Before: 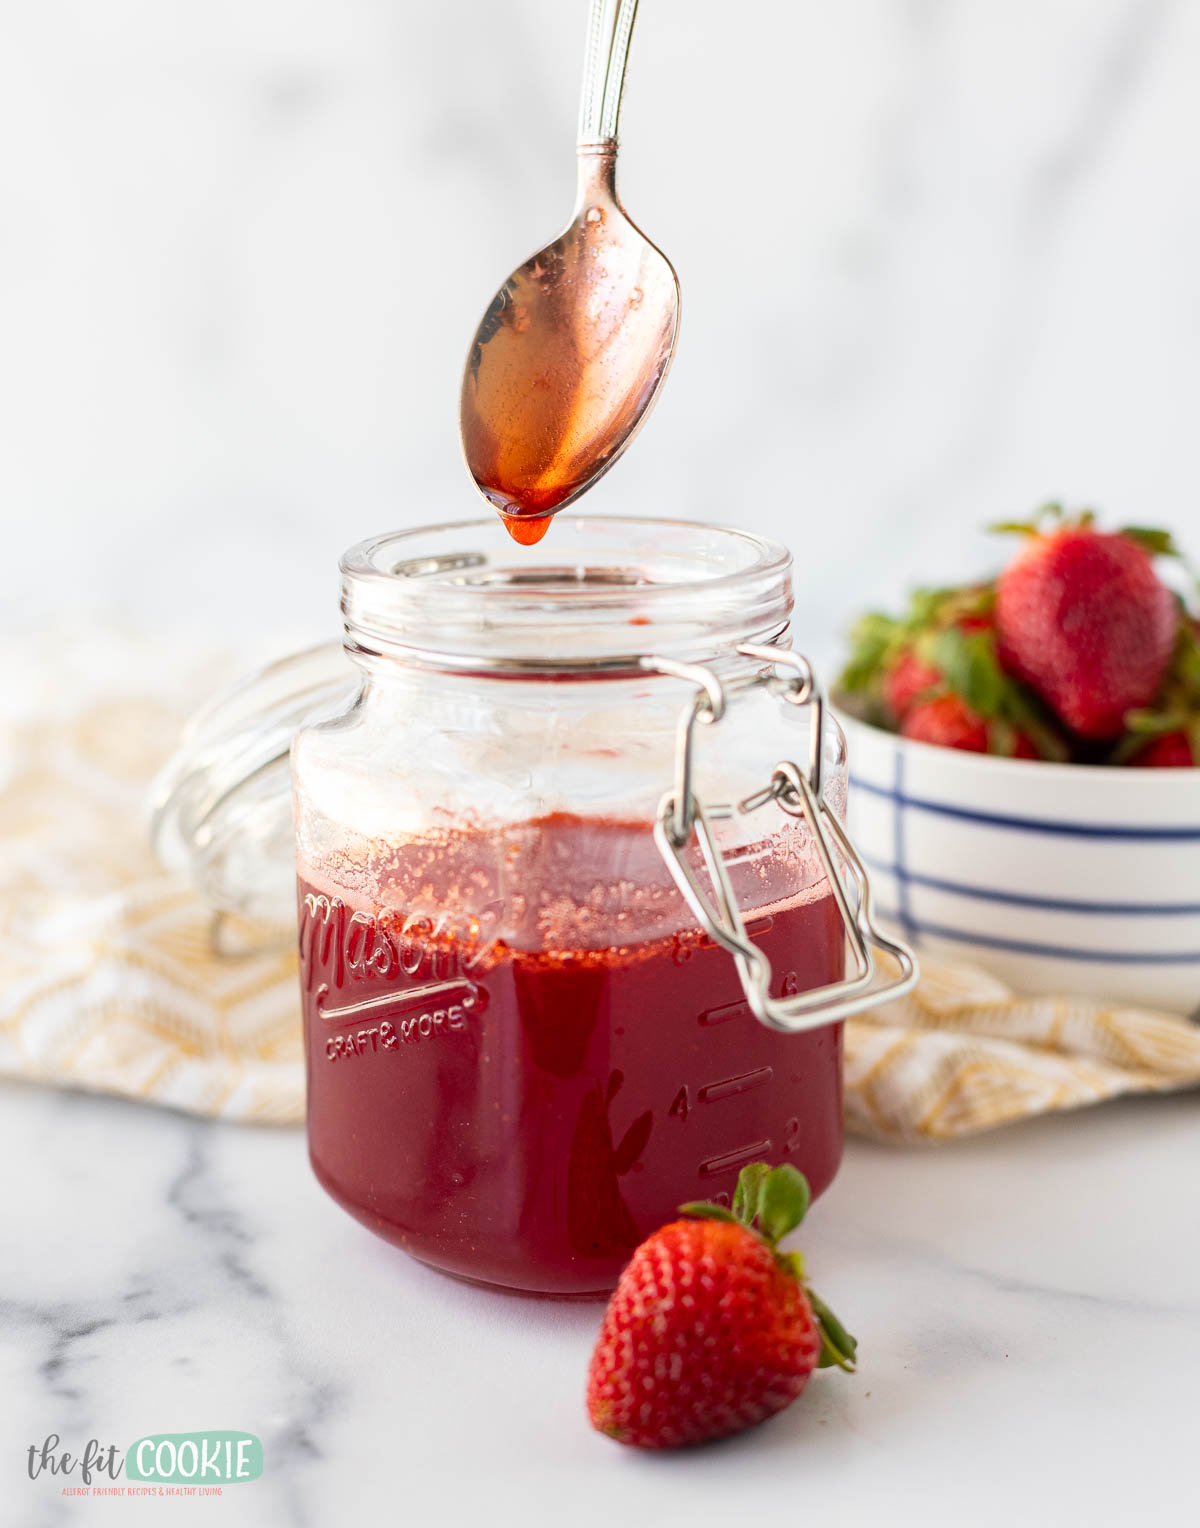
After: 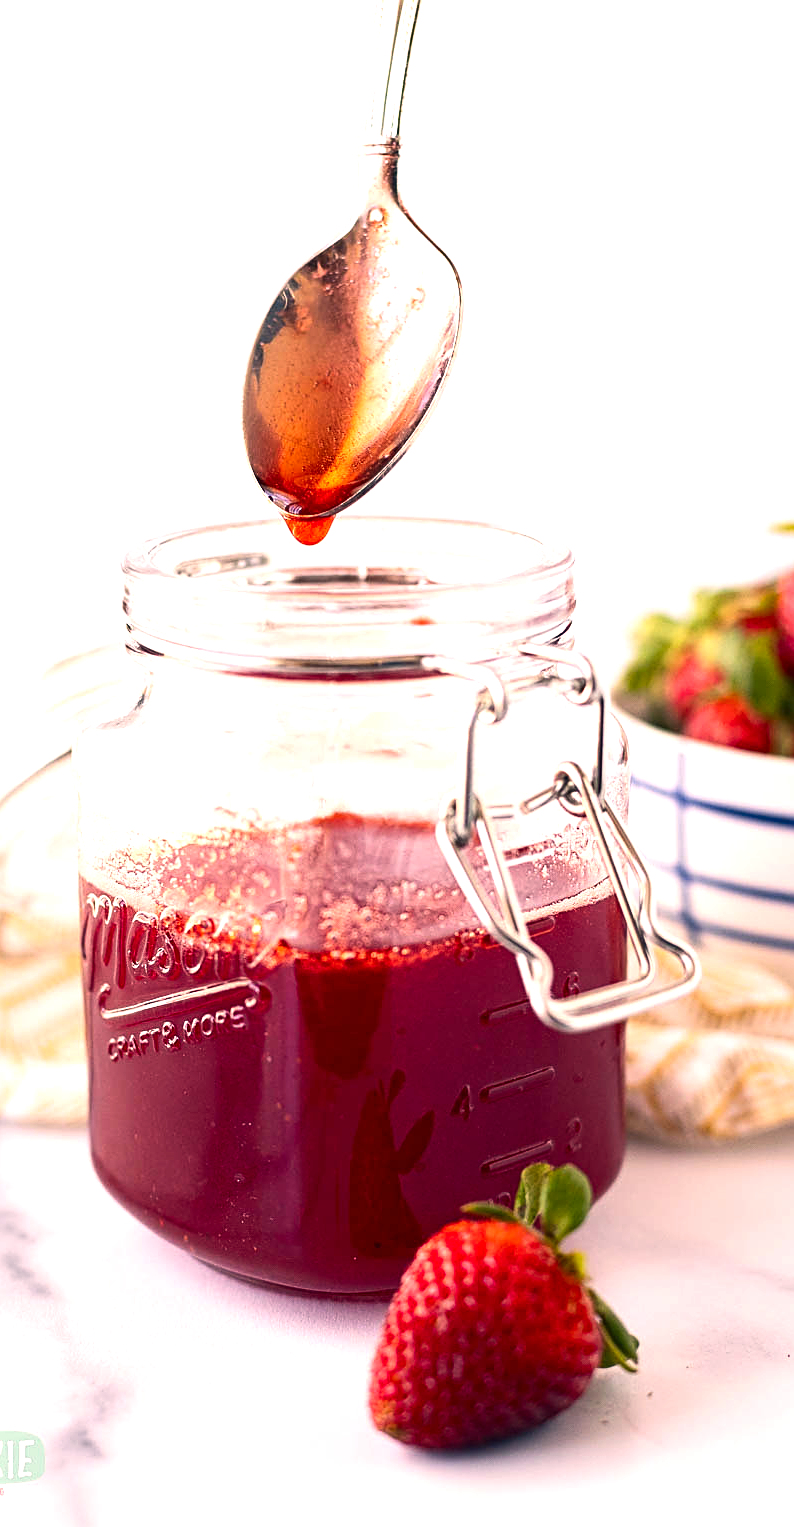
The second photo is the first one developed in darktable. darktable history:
exposure: exposure 0.631 EV, compensate exposure bias true, compensate highlight preservation false
crop and rotate: left 18.215%, right 15.573%
sharpen: on, module defaults
levels: white 90.72%, levels [0, 0.51, 1]
tone equalizer: -8 EV -0.566 EV, edges refinement/feathering 500, mask exposure compensation -1.57 EV, preserve details no
contrast brightness saturation: contrast 0.122, brightness -0.121, saturation 0.2
color correction: highlights a* 14.16, highlights b* 5.81, shadows a* -5.64, shadows b* -15.87, saturation 0.869
